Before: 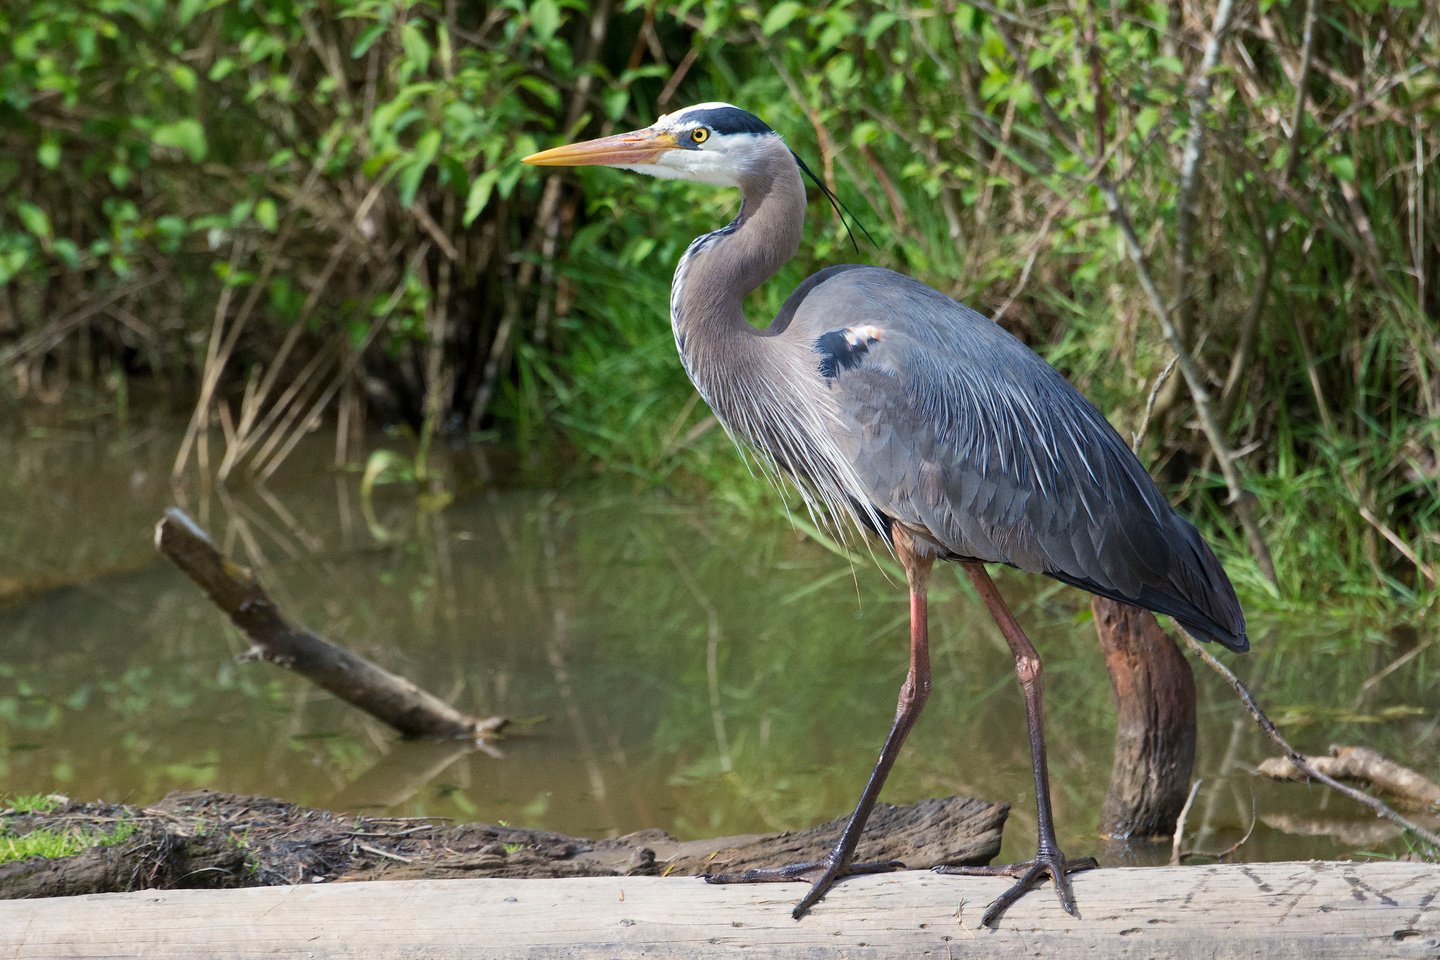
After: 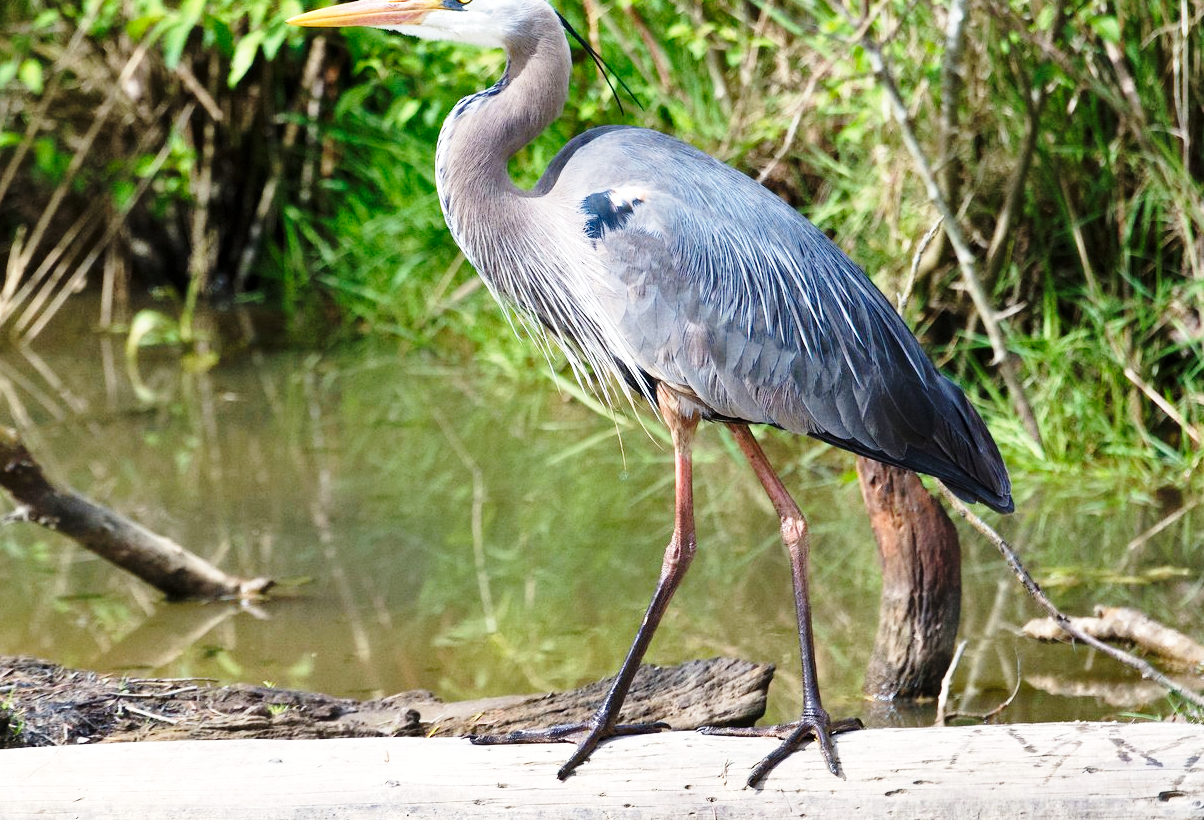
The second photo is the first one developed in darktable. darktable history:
base curve: curves: ch0 [(0, 0) (0.028, 0.03) (0.121, 0.232) (0.46, 0.748) (0.859, 0.968) (1, 1)], preserve colors none
crop: left 16.382%, top 14.562%
tone equalizer: -8 EV -0.385 EV, -7 EV -0.388 EV, -6 EV -0.309 EV, -5 EV -0.205 EV, -3 EV 0.191 EV, -2 EV 0.333 EV, -1 EV 0.375 EV, +0 EV 0.398 EV
shadows and highlights: soften with gaussian
